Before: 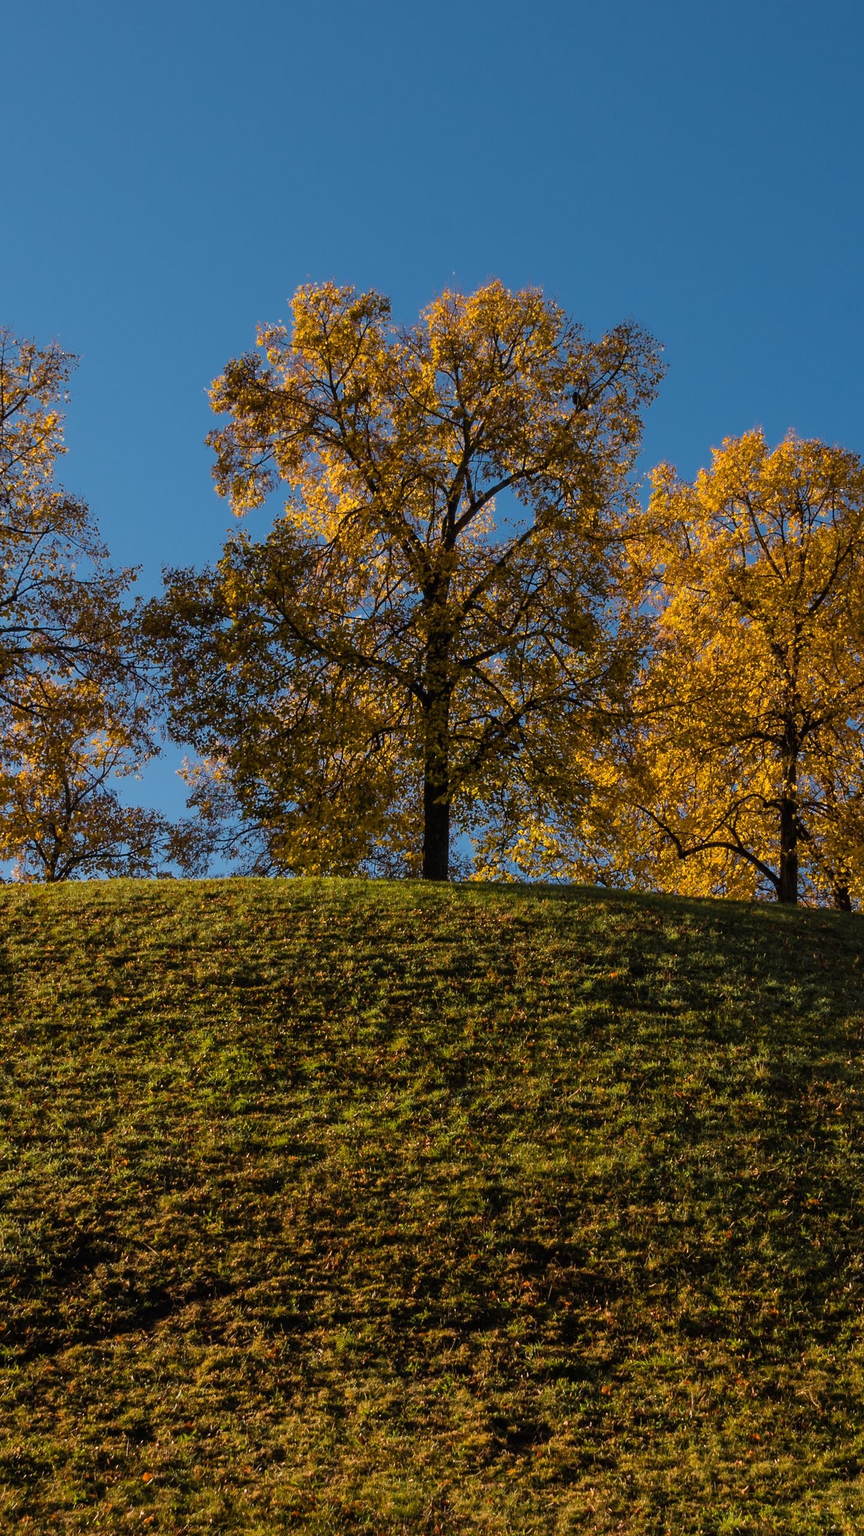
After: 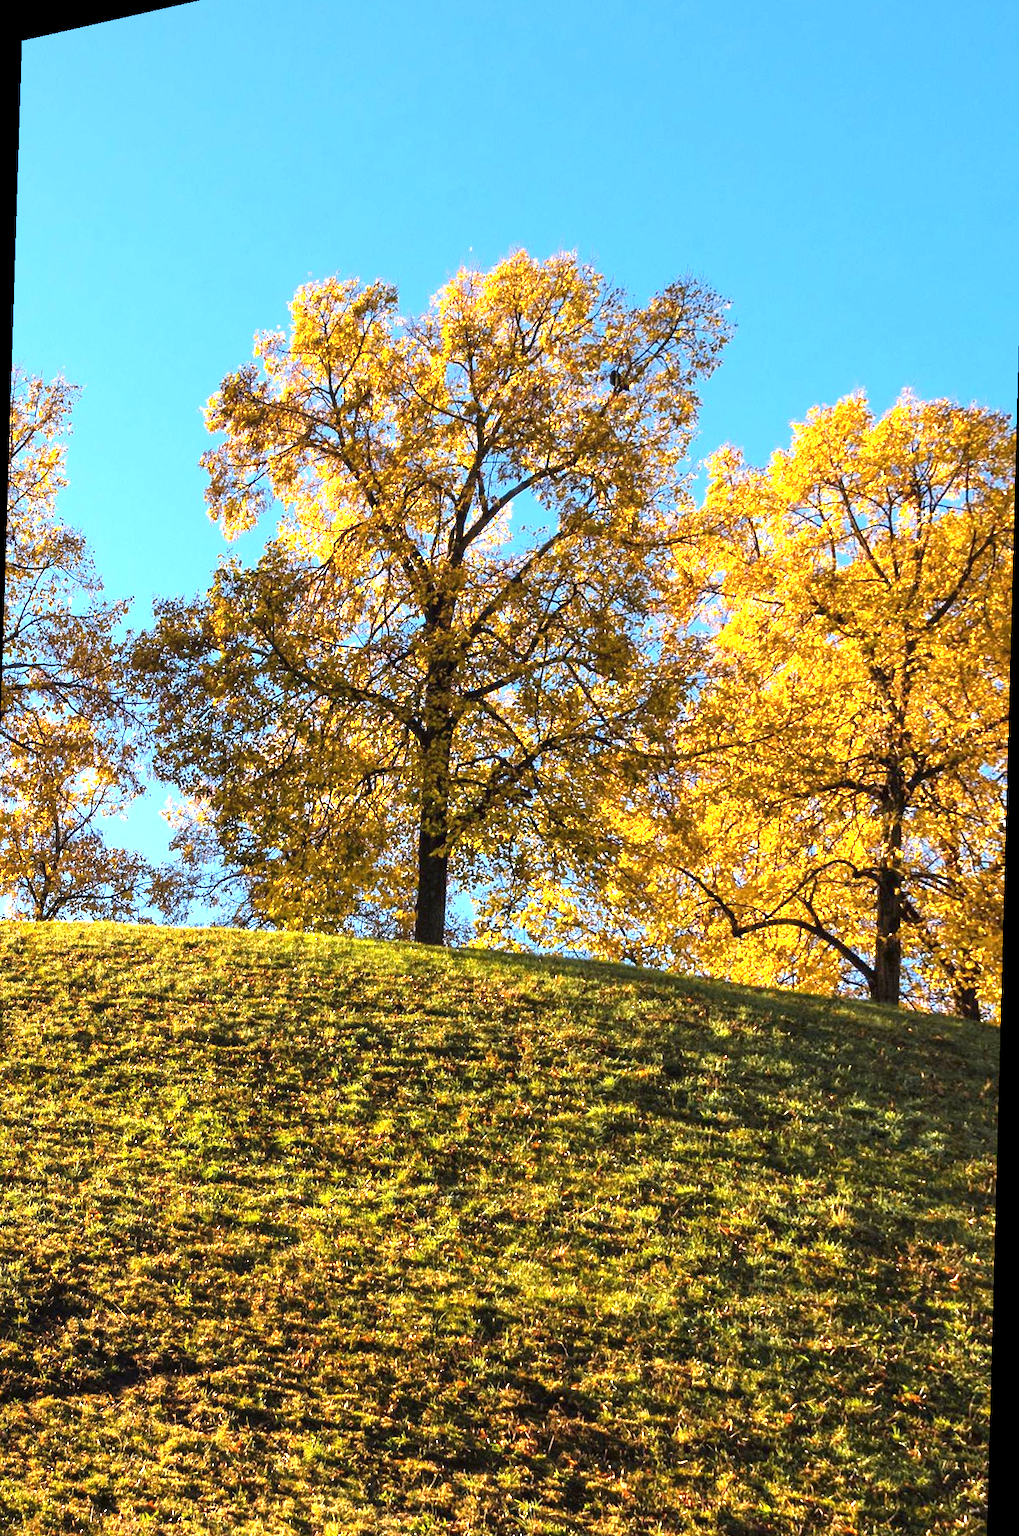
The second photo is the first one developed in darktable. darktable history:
exposure: exposure 2 EV, compensate exposure bias true, compensate highlight preservation false
rotate and perspective: rotation 1.69°, lens shift (vertical) -0.023, lens shift (horizontal) -0.291, crop left 0.025, crop right 0.988, crop top 0.092, crop bottom 0.842
